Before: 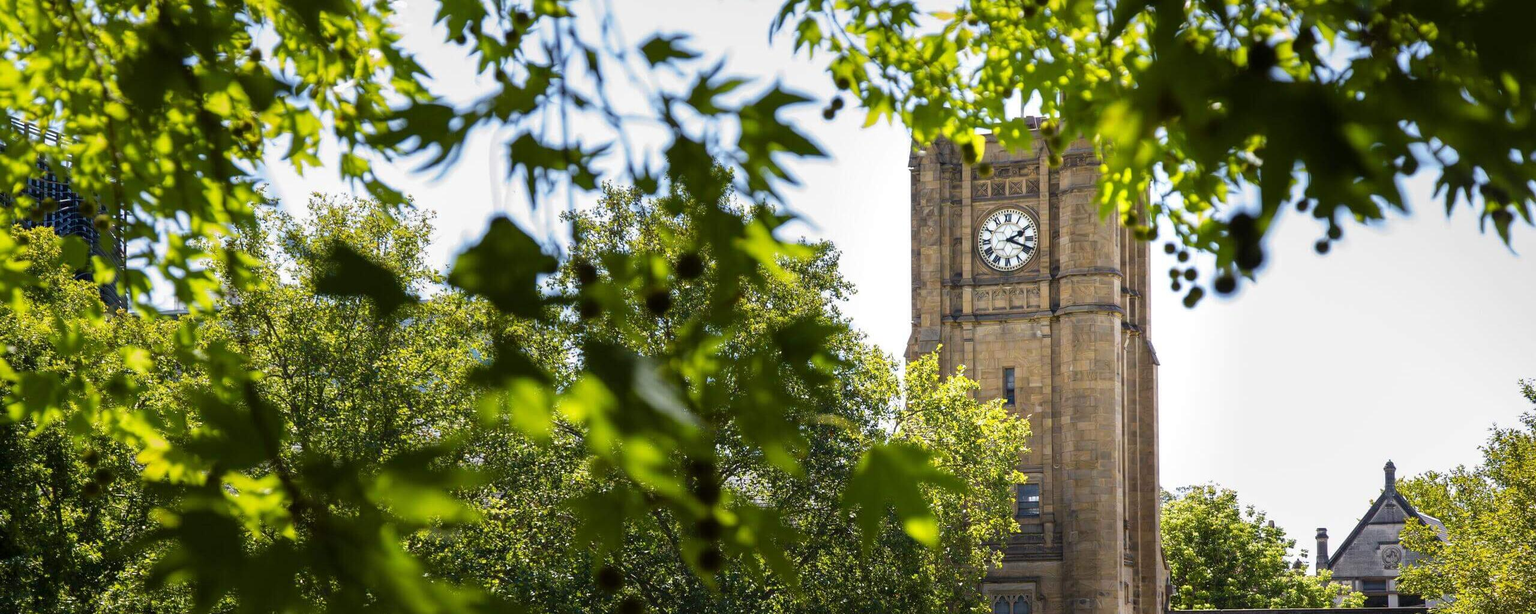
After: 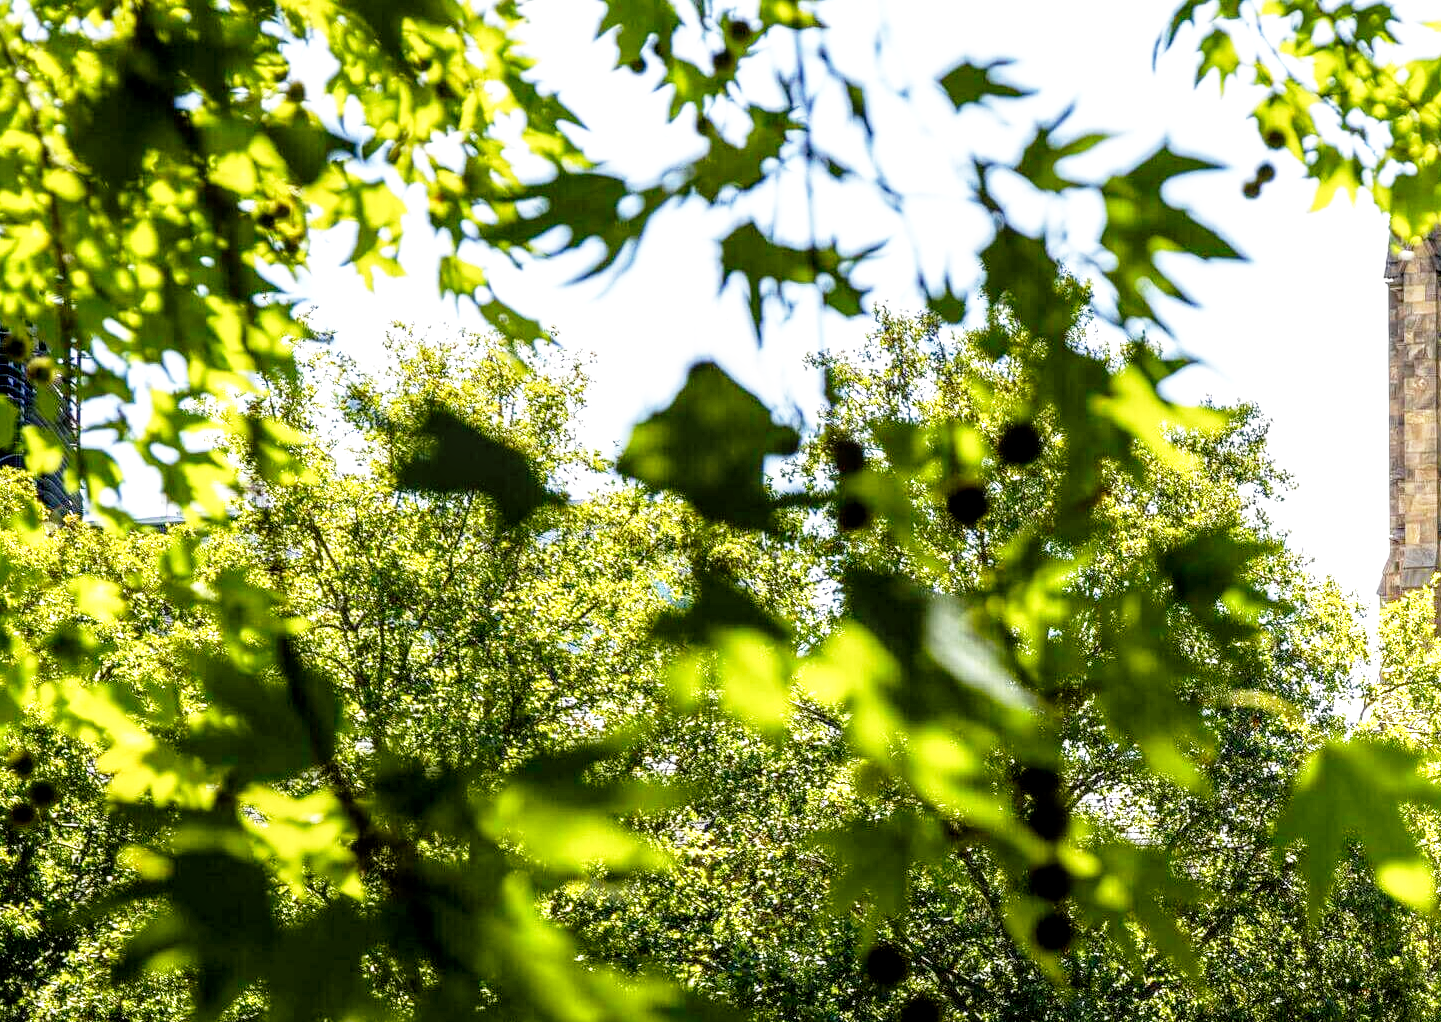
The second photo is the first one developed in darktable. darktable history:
crop: left 5.114%, right 38.589%
base curve: curves: ch0 [(0, 0) (0.012, 0.01) (0.073, 0.168) (0.31, 0.711) (0.645, 0.957) (1, 1)], preserve colors none
local contrast: detail 142%
